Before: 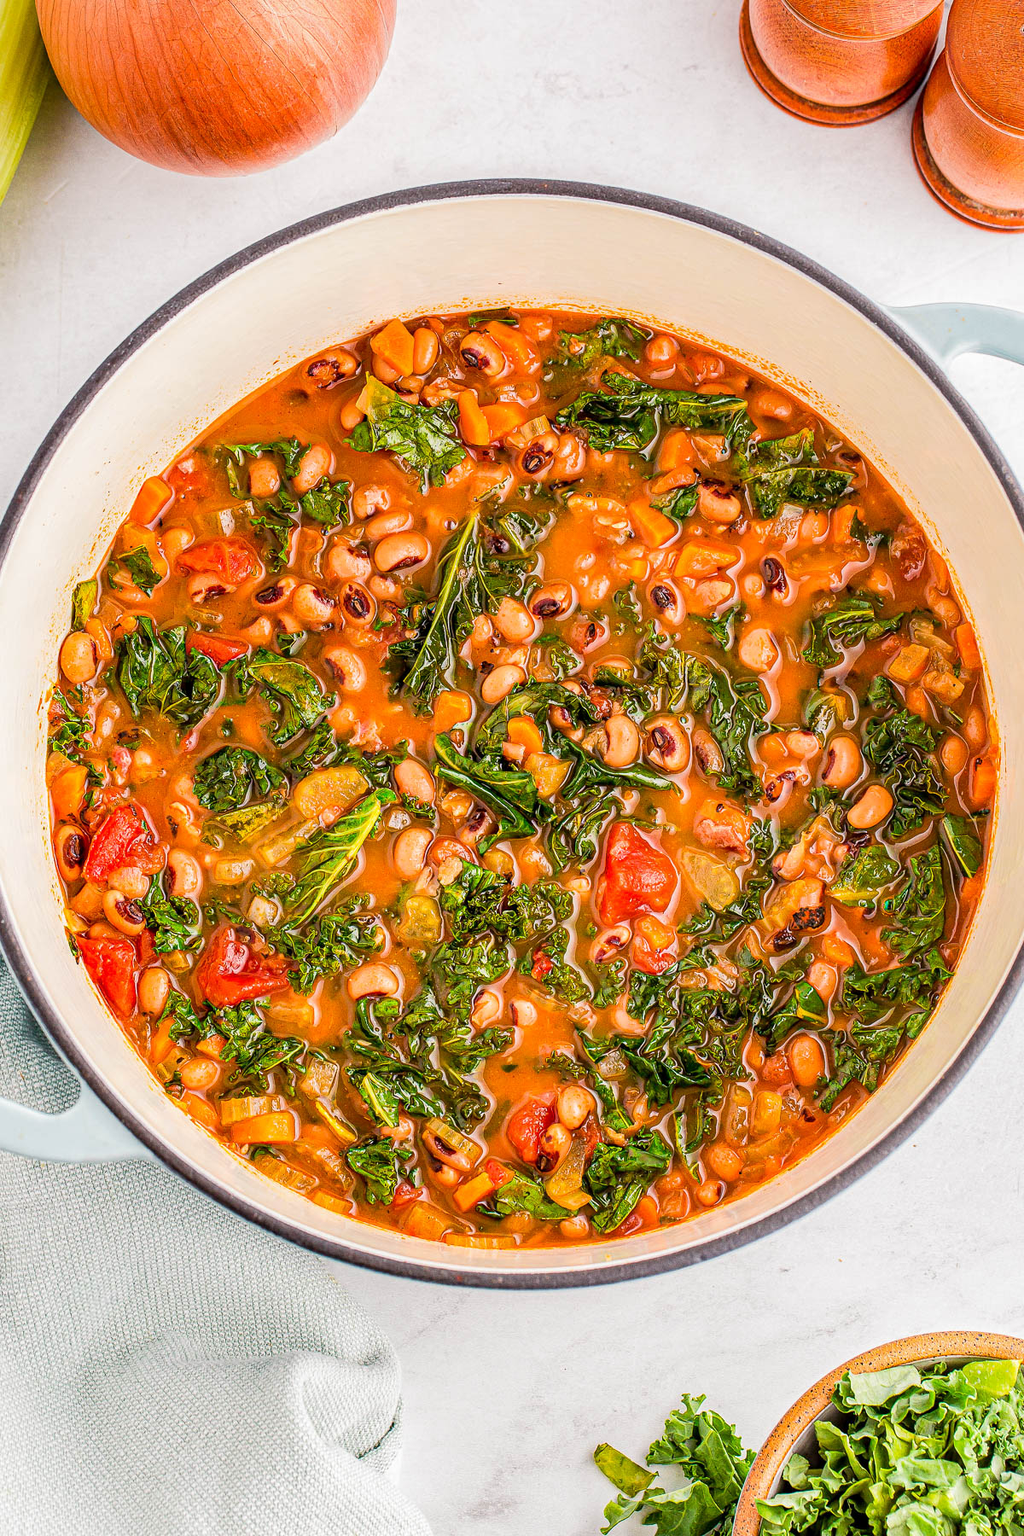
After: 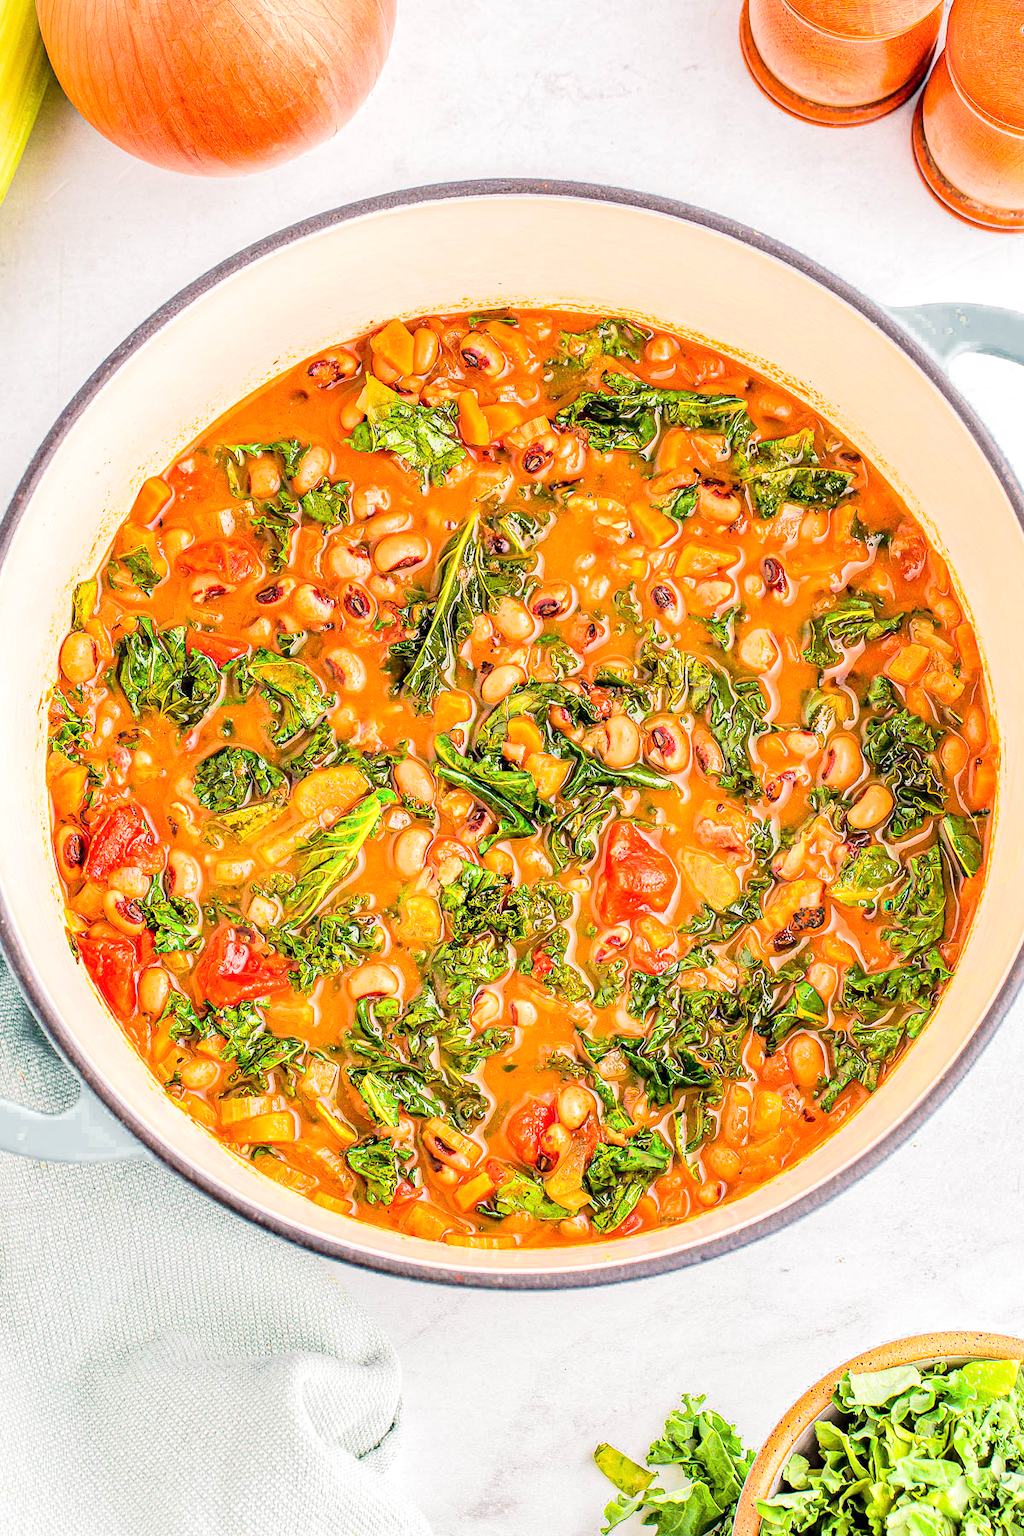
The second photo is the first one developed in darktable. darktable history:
color zones: curves: ch0 [(0, 0.497) (0.143, 0.5) (0.286, 0.5) (0.429, 0.483) (0.571, 0.116) (0.714, -0.006) (0.857, 0.28) (1, 0.497)]
tone equalizer: -7 EV 0.144 EV, -6 EV 0.625 EV, -5 EV 1.13 EV, -4 EV 1.32 EV, -3 EV 1.12 EV, -2 EV 0.6 EV, -1 EV 0.167 EV, edges refinement/feathering 500, mask exposure compensation -1.57 EV, preserve details guided filter
